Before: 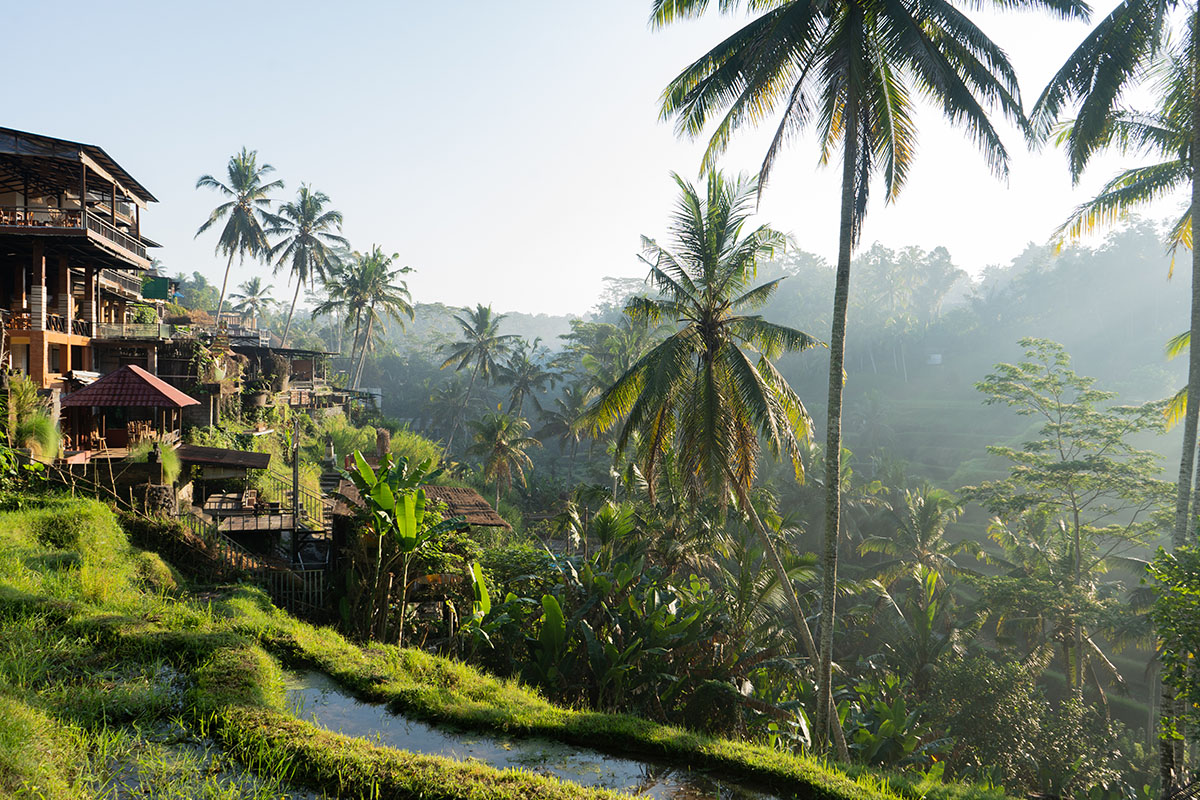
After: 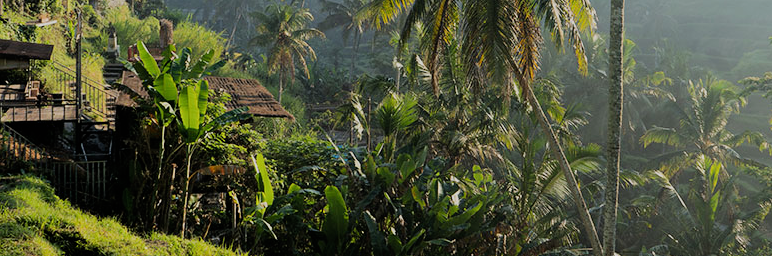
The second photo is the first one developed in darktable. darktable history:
crop: left 18.091%, top 51.13%, right 17.525%, bottom 16.85%
tone equalizer: on, module defaults
filmic rgb: black relative exposure -7.65 EV, white relative exposure 4.56 EV, hardness 3.61
